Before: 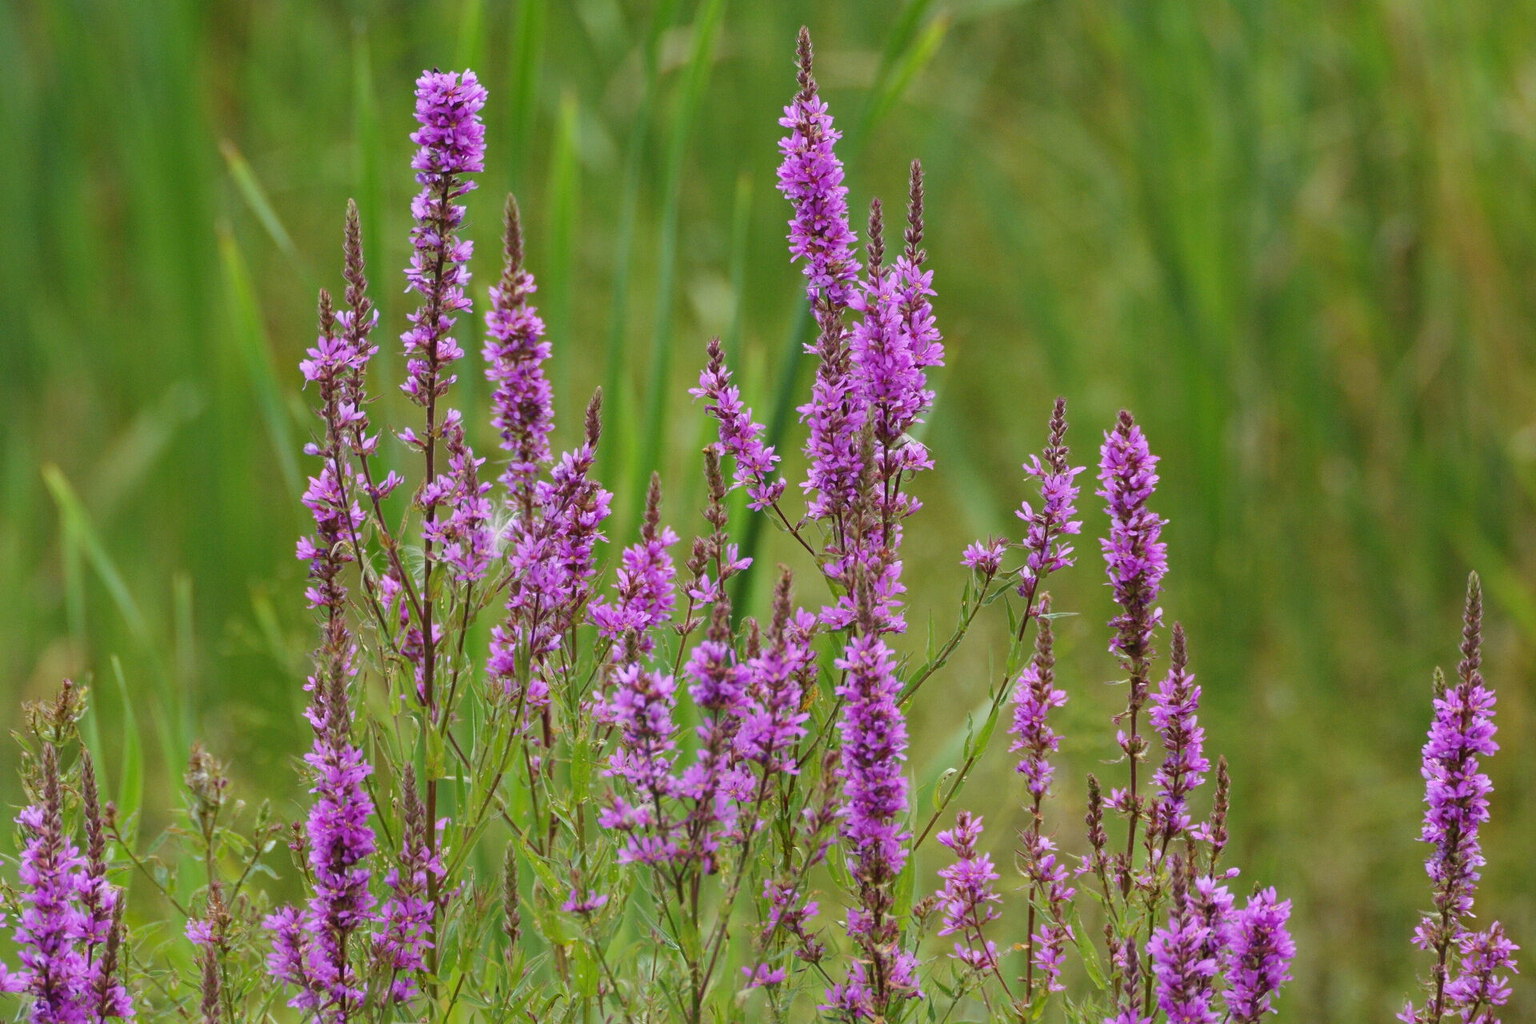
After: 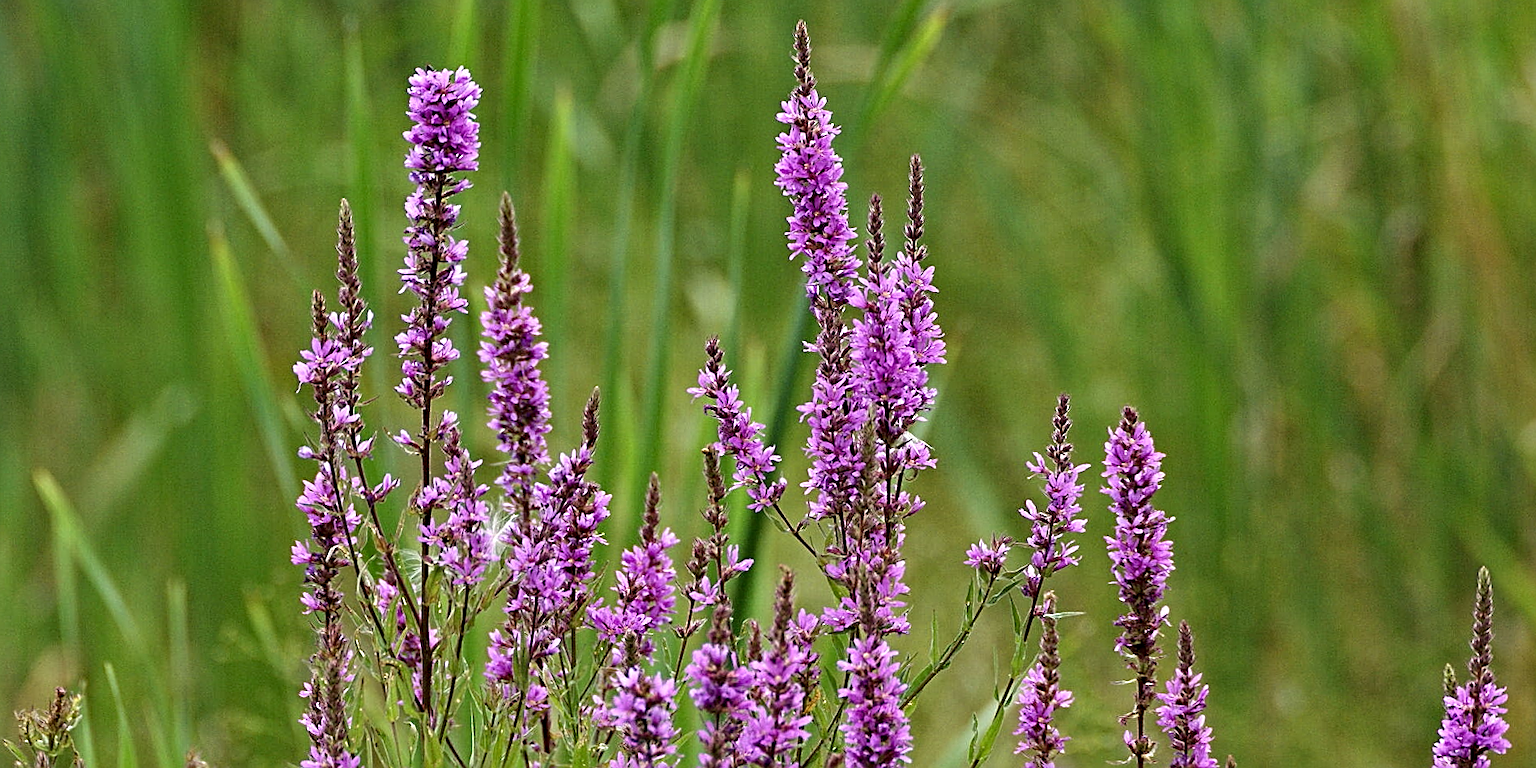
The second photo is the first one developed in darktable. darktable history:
crop: bottom 24.967%
contrast equalizer: octaves 7, y [[0.5, 0.542, 0.583, 0.625, 0.667, 0.708], [0.5 ×6], [0.5 ×6], [0 ×6], [0 ×6]]
rotate and perspective: rotation -0.45°, automatic cropping original format, crop left 0.008, crop right 0.992, crop top 0.012, crop bottom 0.988
sharpen: on, module defaults
